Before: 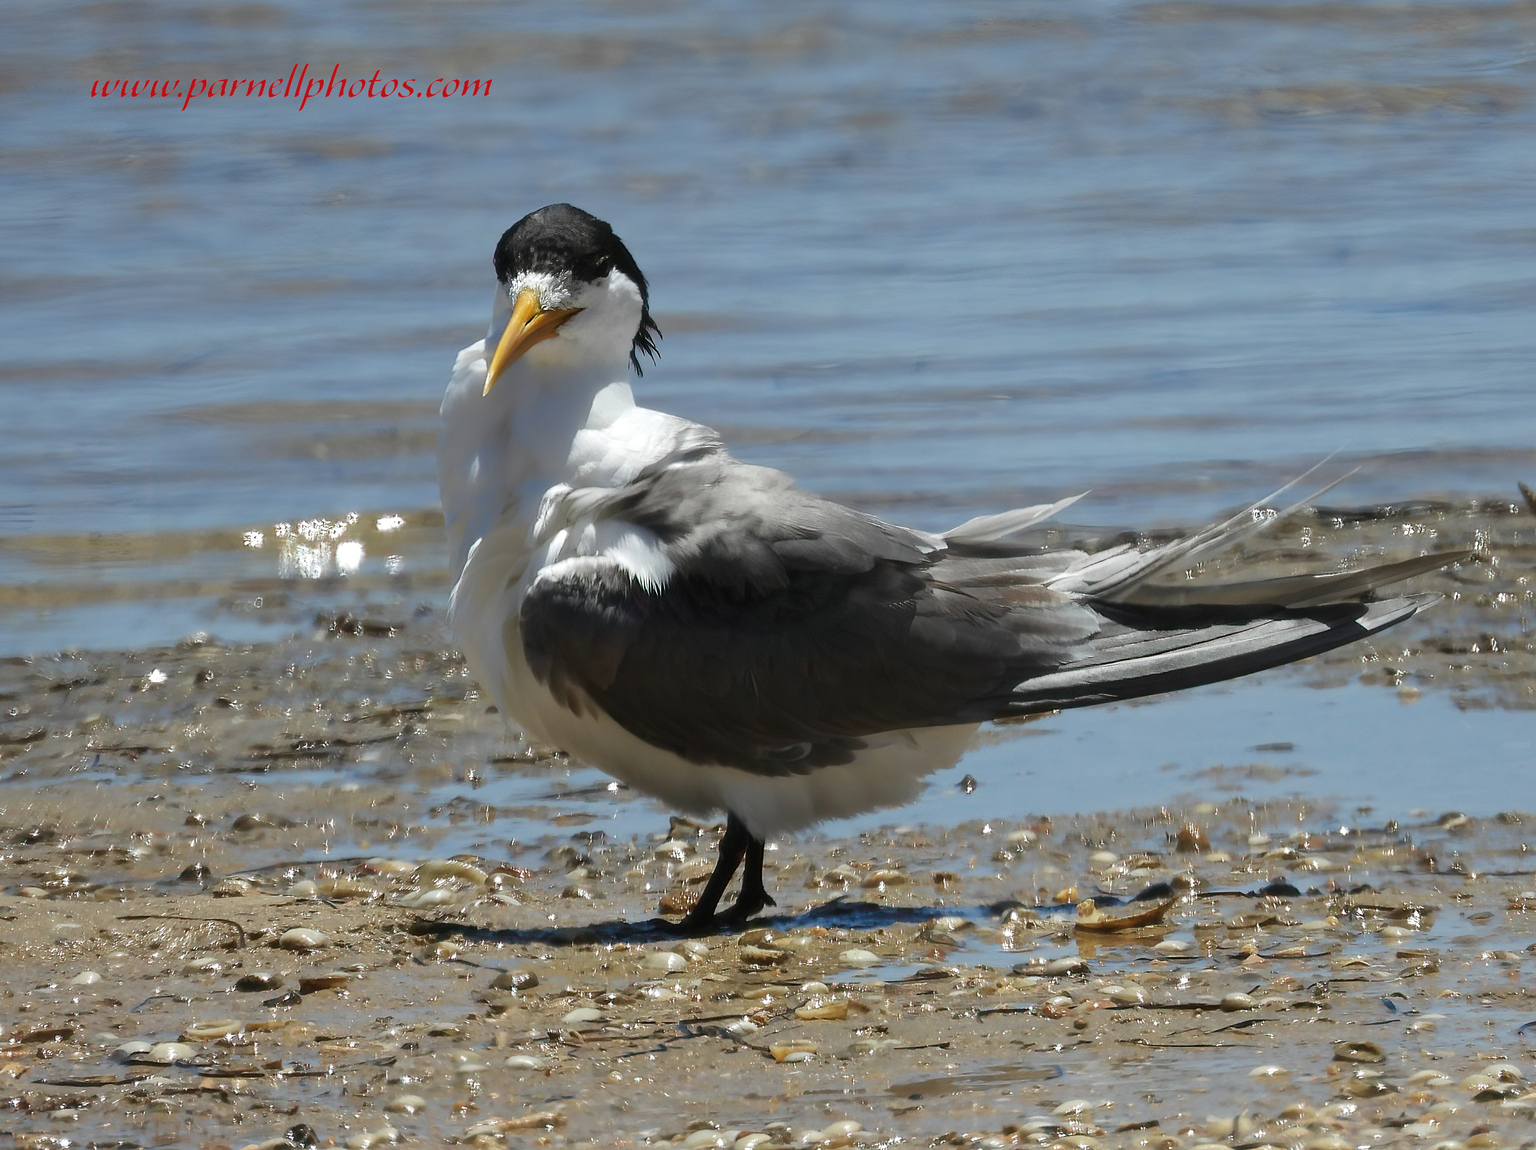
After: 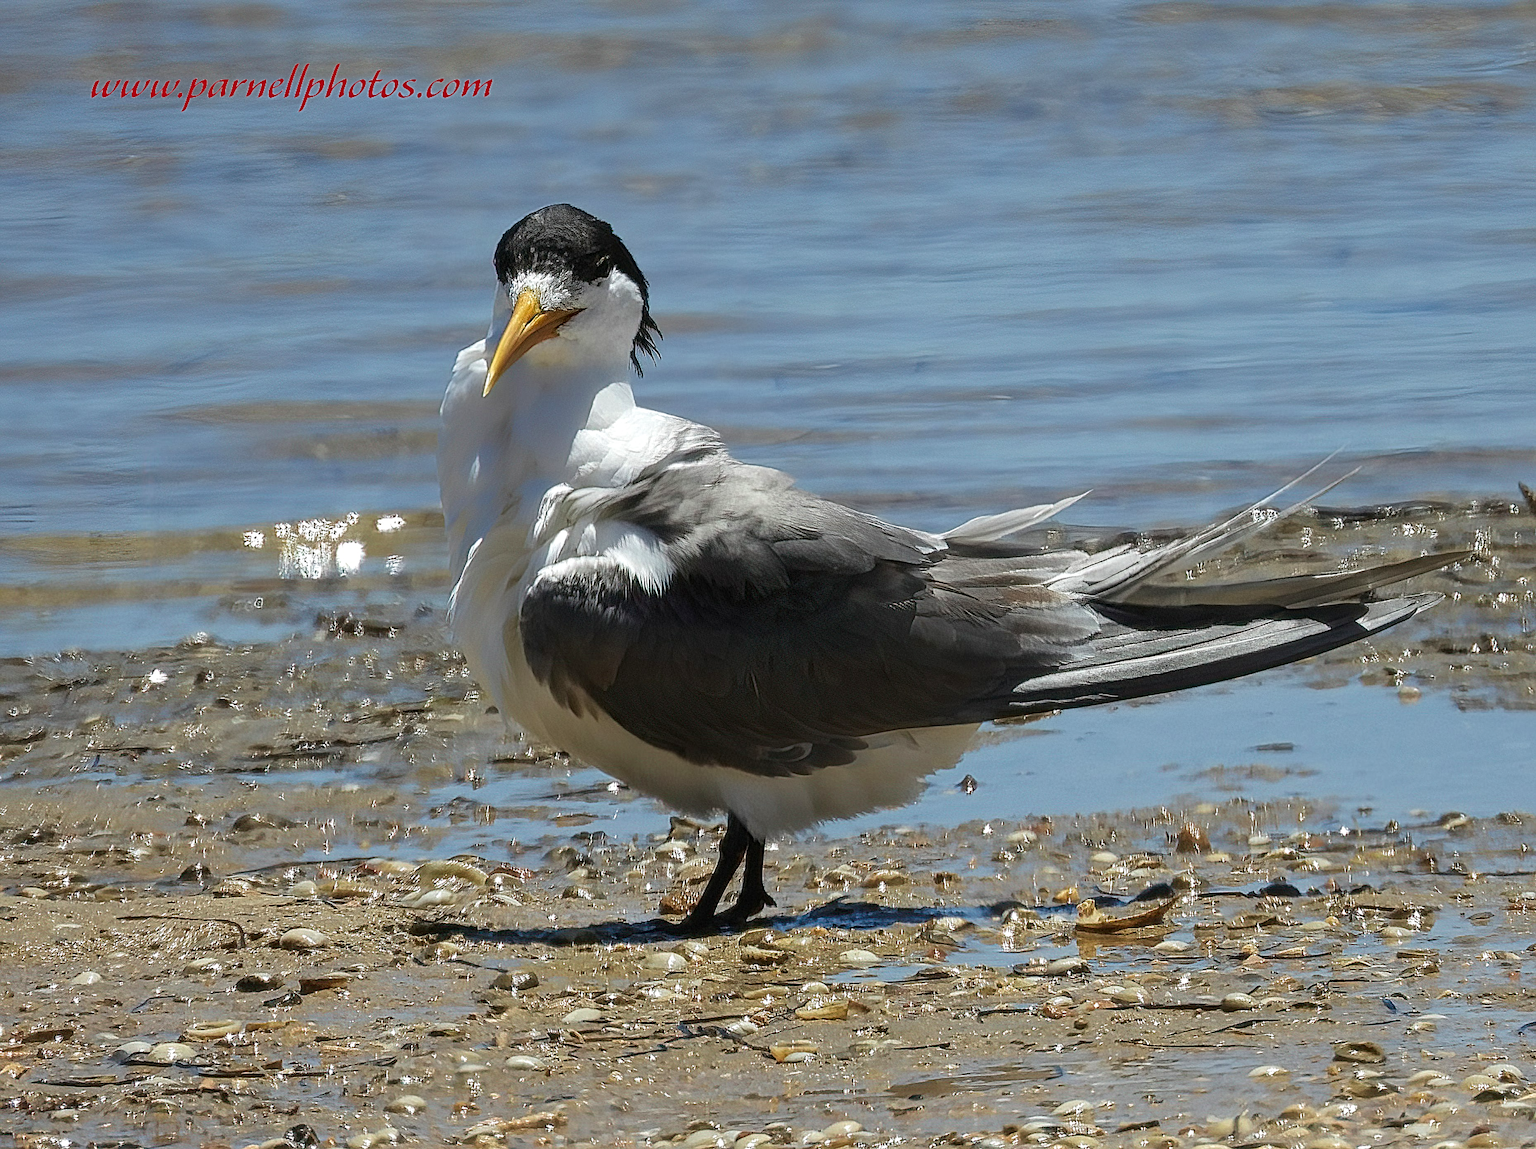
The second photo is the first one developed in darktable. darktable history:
local contrast: mode bilateral grid, contrast 20, coarseness 3, detail 300%, midtone range 0.2
velvia: strength 17%
